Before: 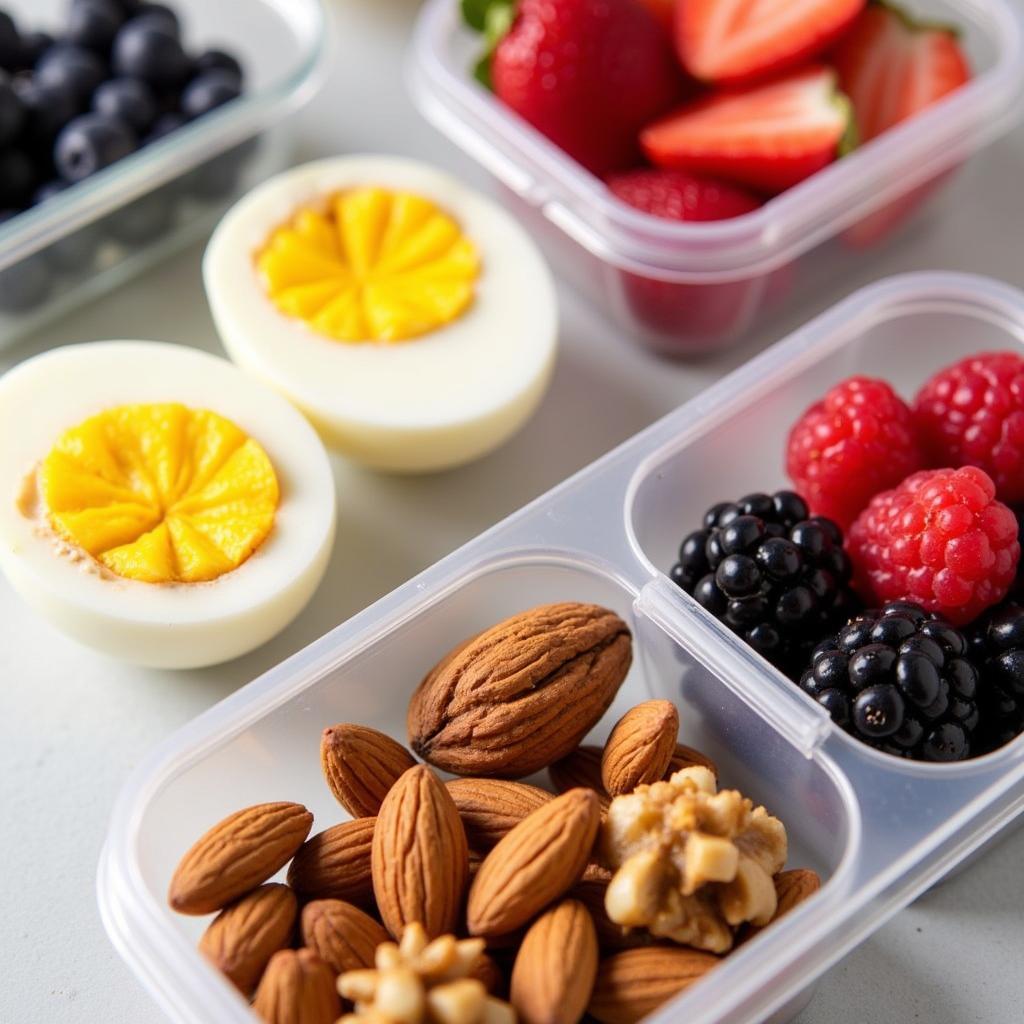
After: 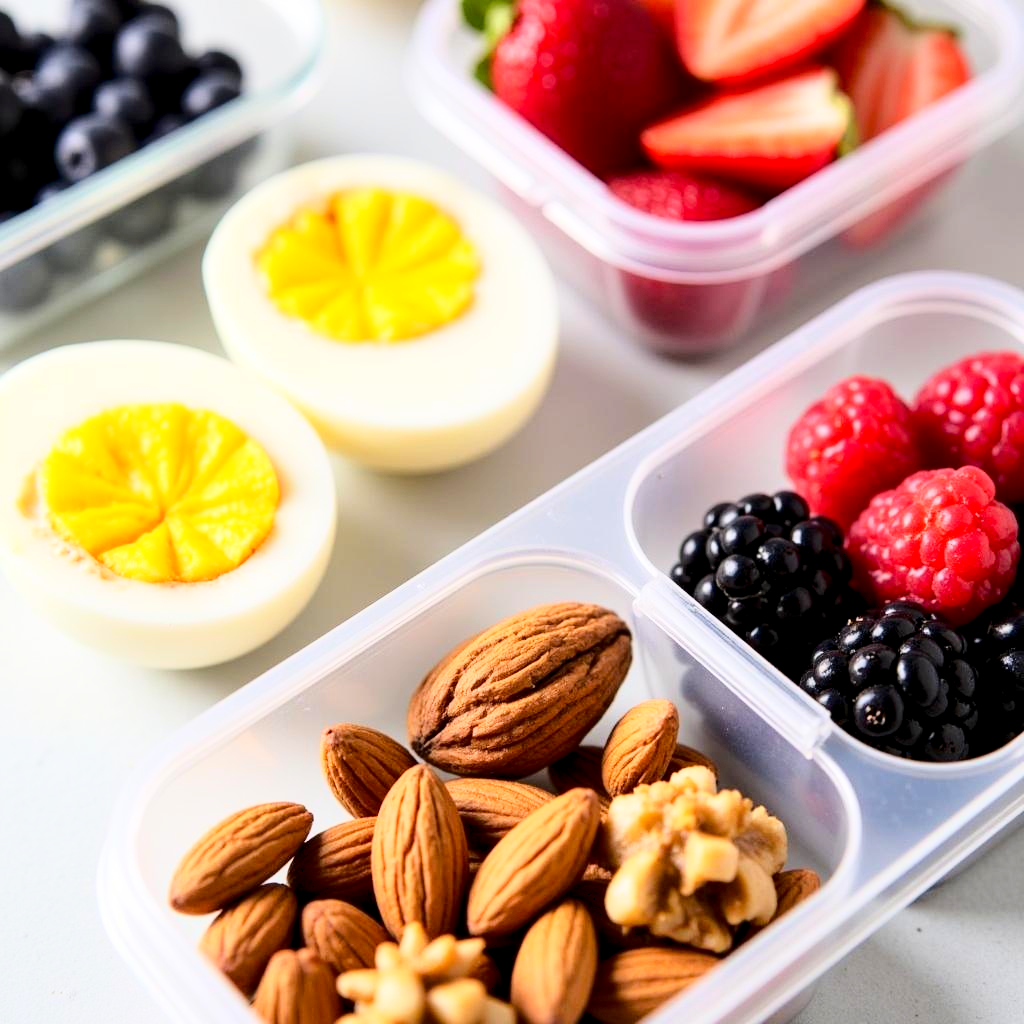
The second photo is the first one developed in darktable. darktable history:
base curve: curves: ch0 [(0, 0) (0.028, 0.03) (0.121, 0.232) (0.46, 0.748) (0.859, 0.968) (1, 1)]
exposure: black level correction 0.005, exposure 0.001 EV, compensate highlight preservation false
